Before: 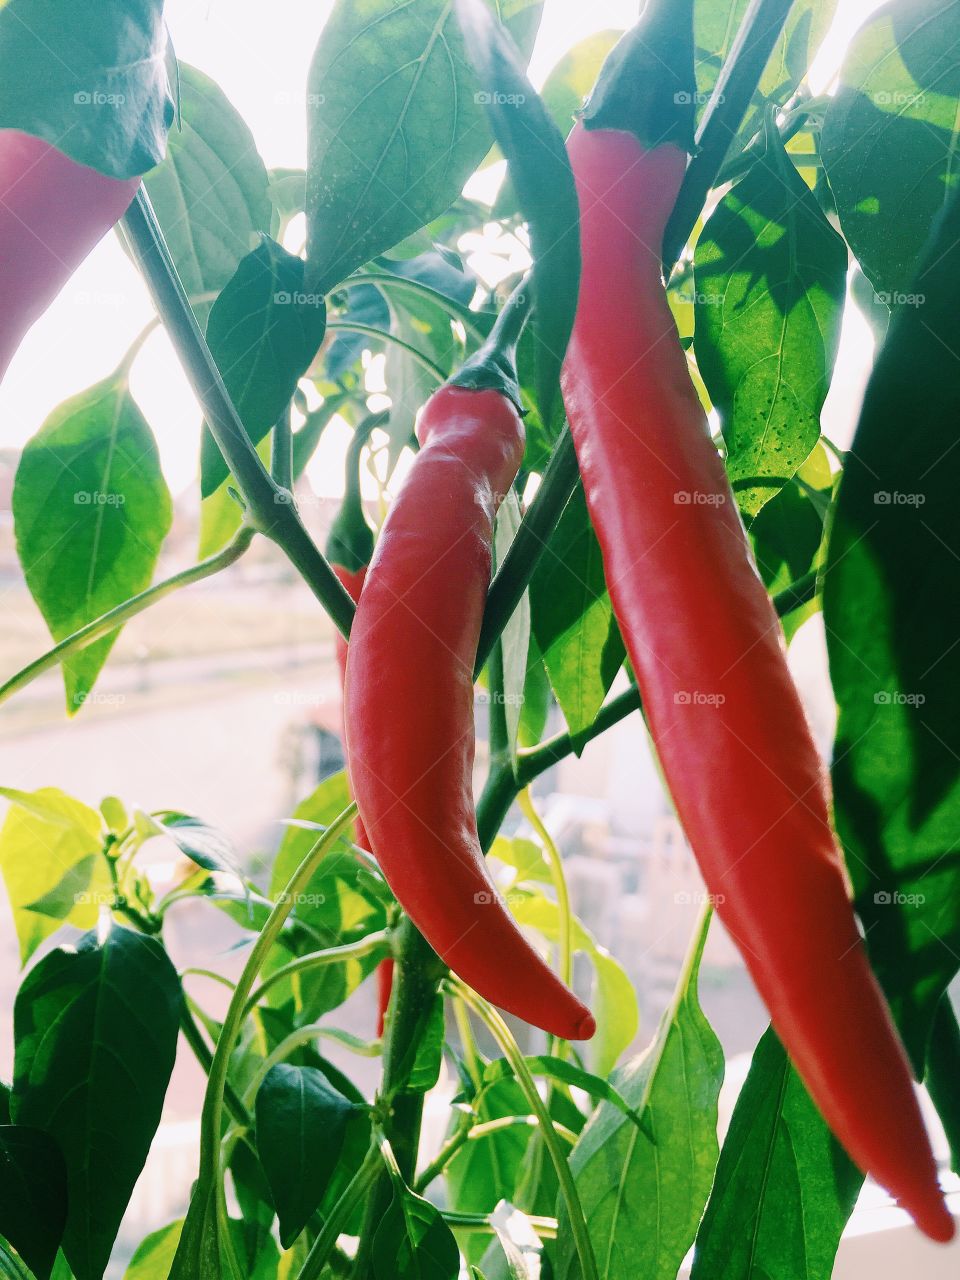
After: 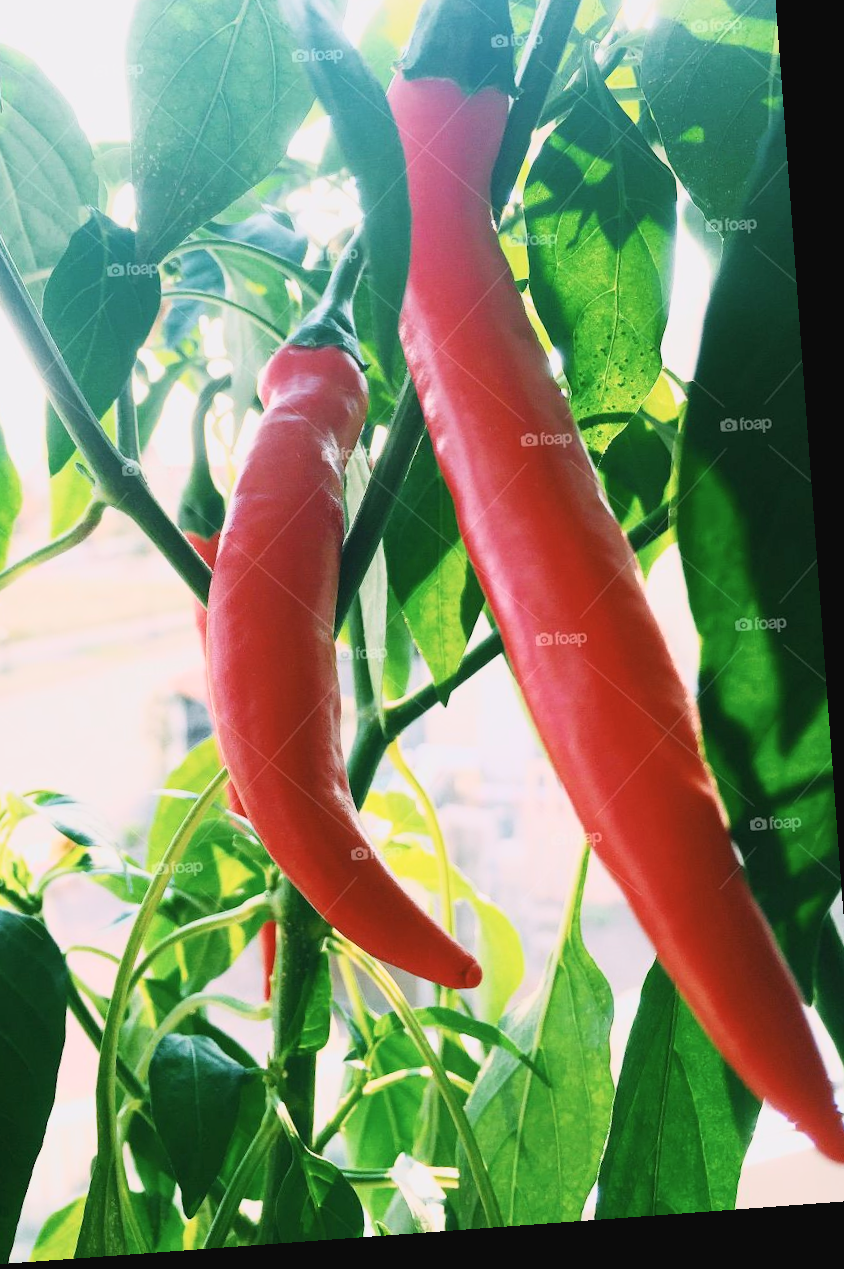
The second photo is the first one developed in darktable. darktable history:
crop and rotate: left 17.959%, top 5.771%, right 1.742%
contrast brightness saturation: contrast -0.08, brightness -0.04, saturation -0.11
rotate and perspective: rotation -4.25°, automatic cropping off
base curve: curves: ch0 [(0, 0) (0.557, 0.834) (1, 1)]
